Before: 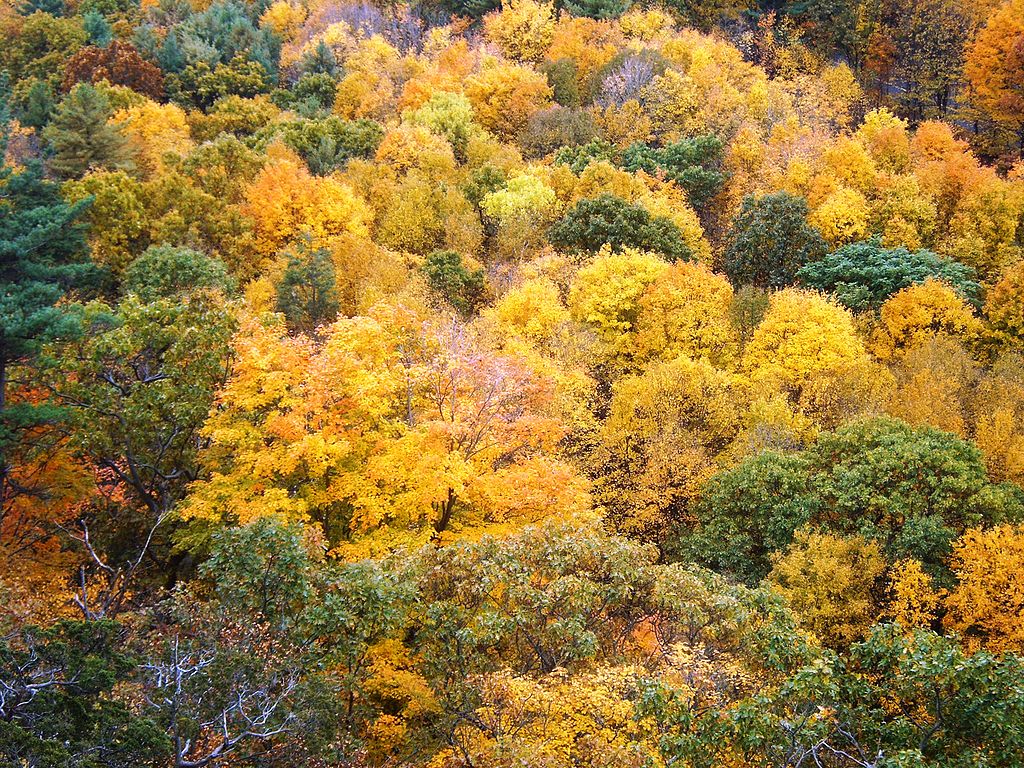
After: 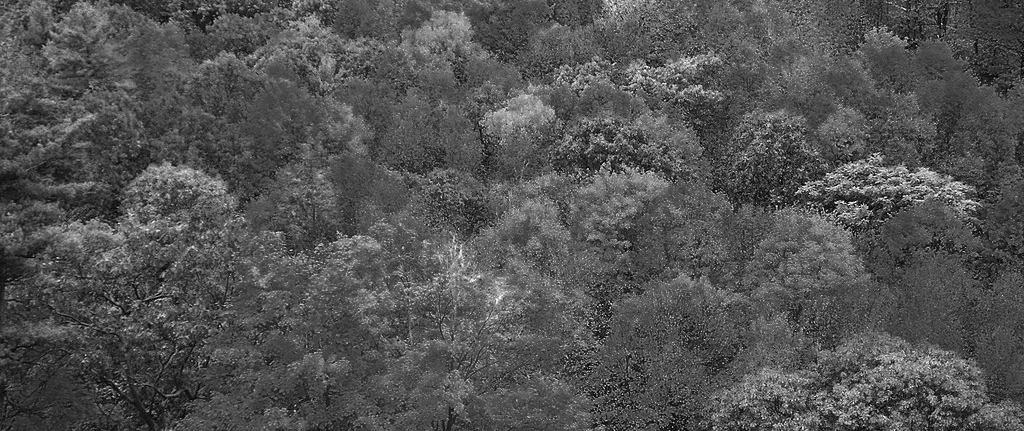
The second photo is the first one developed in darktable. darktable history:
crop and rotate: top 10.605%, bottom 33.274%
color zones: curves: ch0 [(0.002, 0.429) (0.121, 0.212) (0.198, 0.113) (0.276, 0.344) (0.331, 0.541) (0.41, 0.56) (0.482, 0.289) (0.619, 0.227) (0.721, 0.18) (0.821, 0.435) (0.928, 0.555) (1, 0.587)]; ch1 [(0, 0) (0.143, 0) (0.286, 0) (0.429, 0) (0.571, 0) (0.714, 0) (0.857, 0)]
